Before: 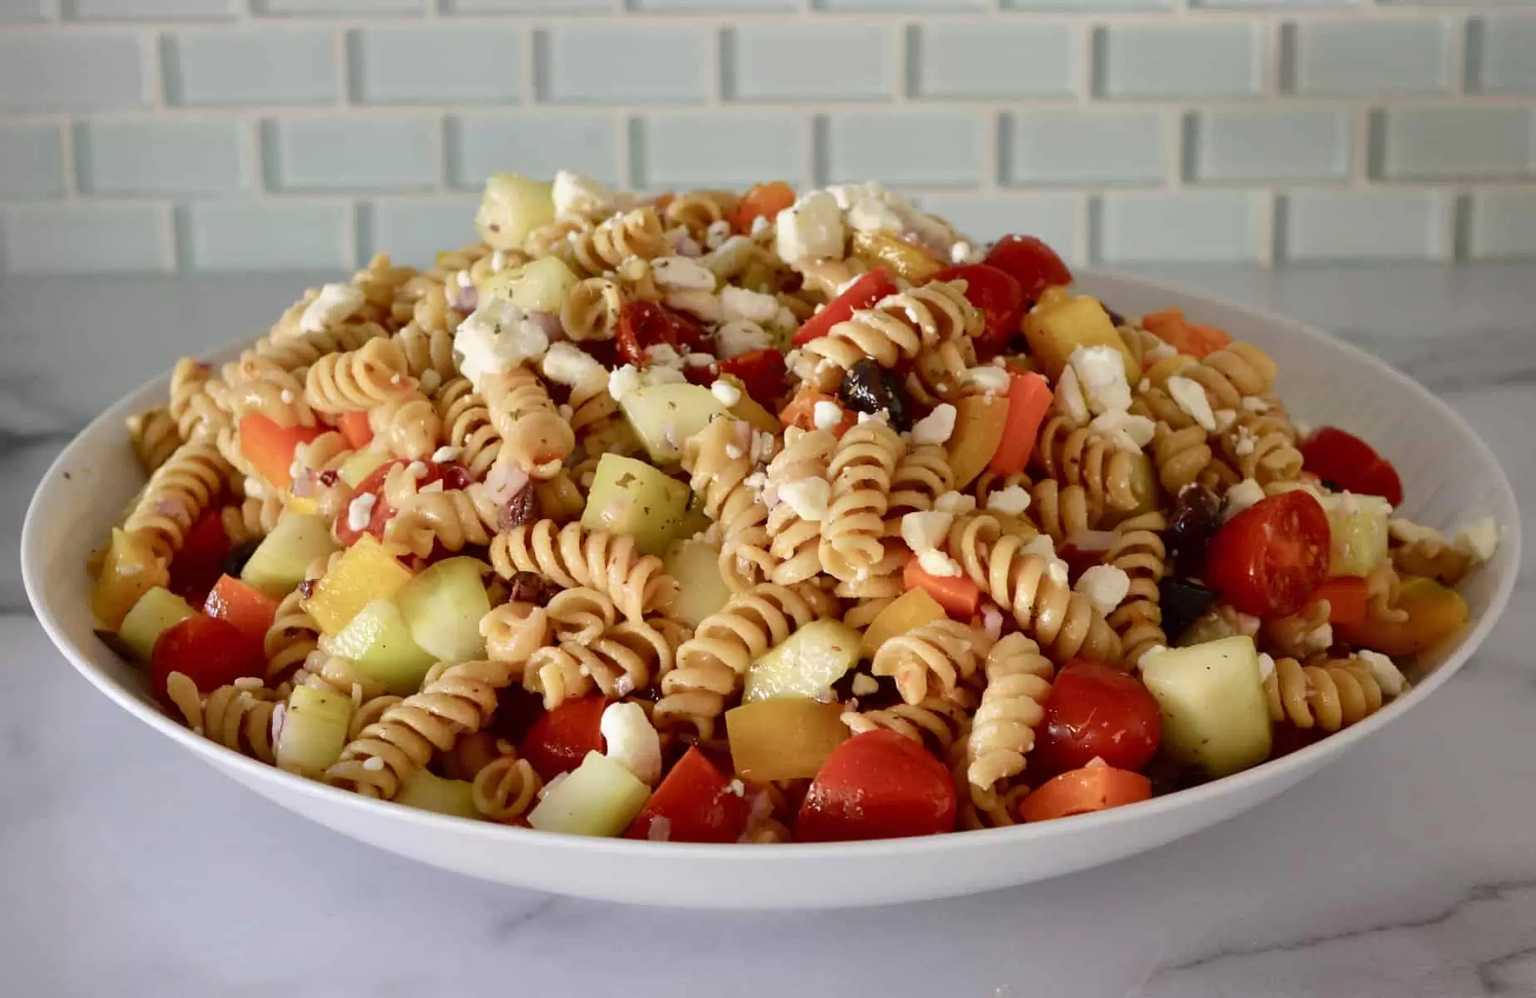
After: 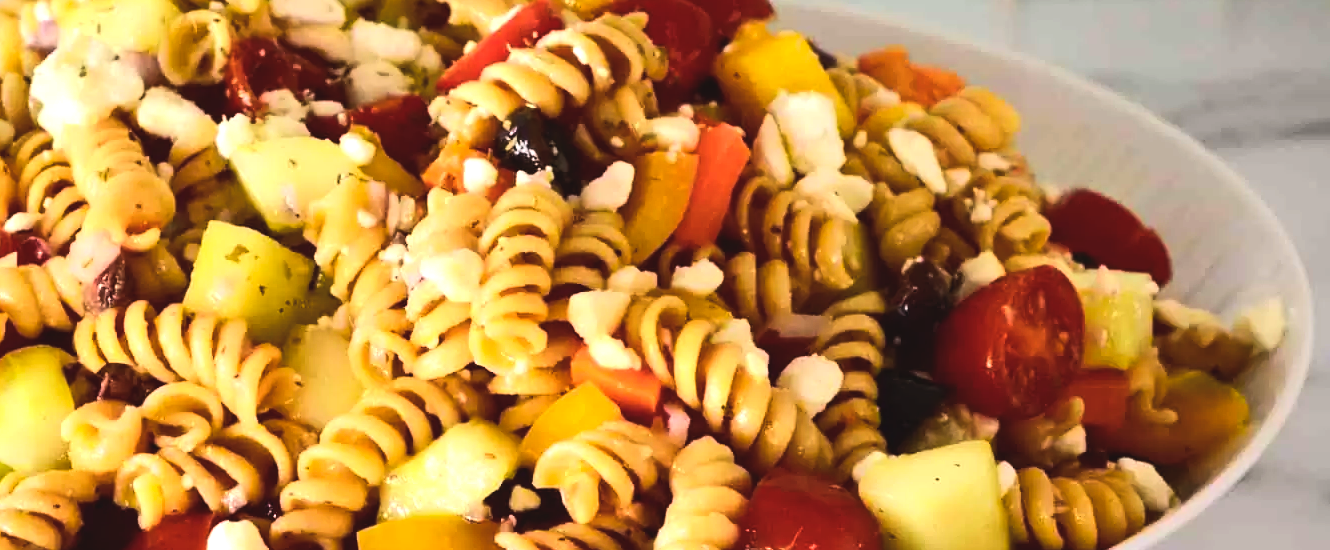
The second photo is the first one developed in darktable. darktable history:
crop and rotate: left 27.938%, top 27.046%, bottom 27.046%
color balance rgb: global offset › luminance 0.71%, perceptual saturation grading › global saturation -11.5%, perceptual brilliance grading › highlights 17.77%, perceptual brilliance grading › mid-tones 31.71%, perceptual brilliance grading › shadows -31.01%, global vibrance 50%
contrast brightness saturation: contrast 0.2, brightness 0.16, saturation 0.22
